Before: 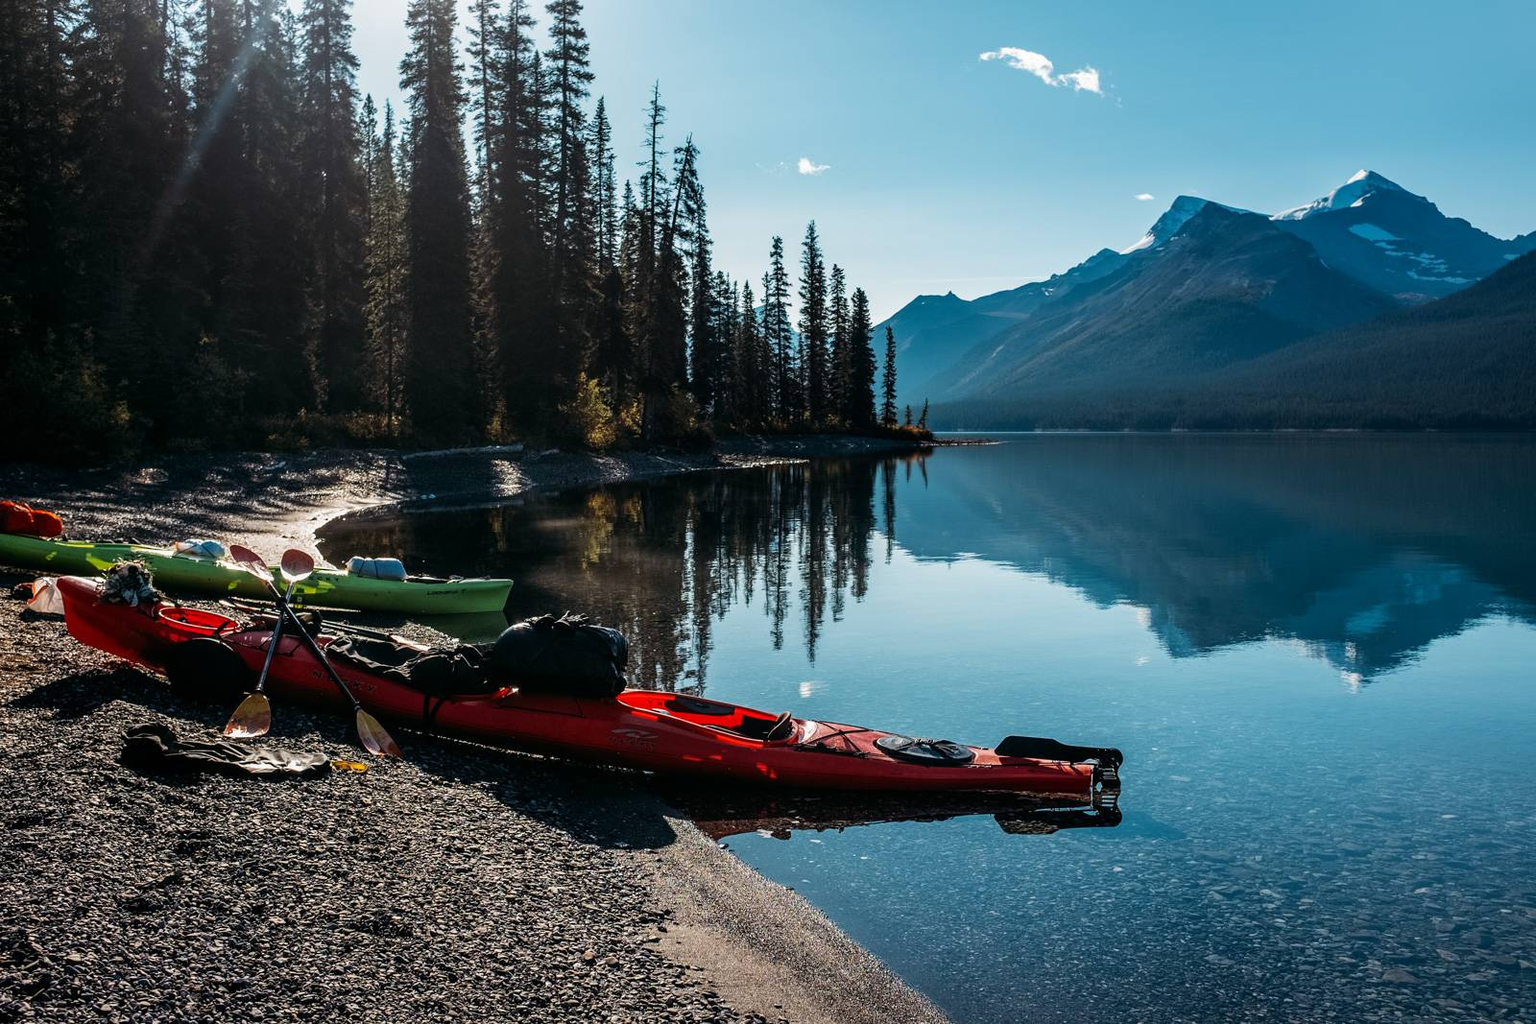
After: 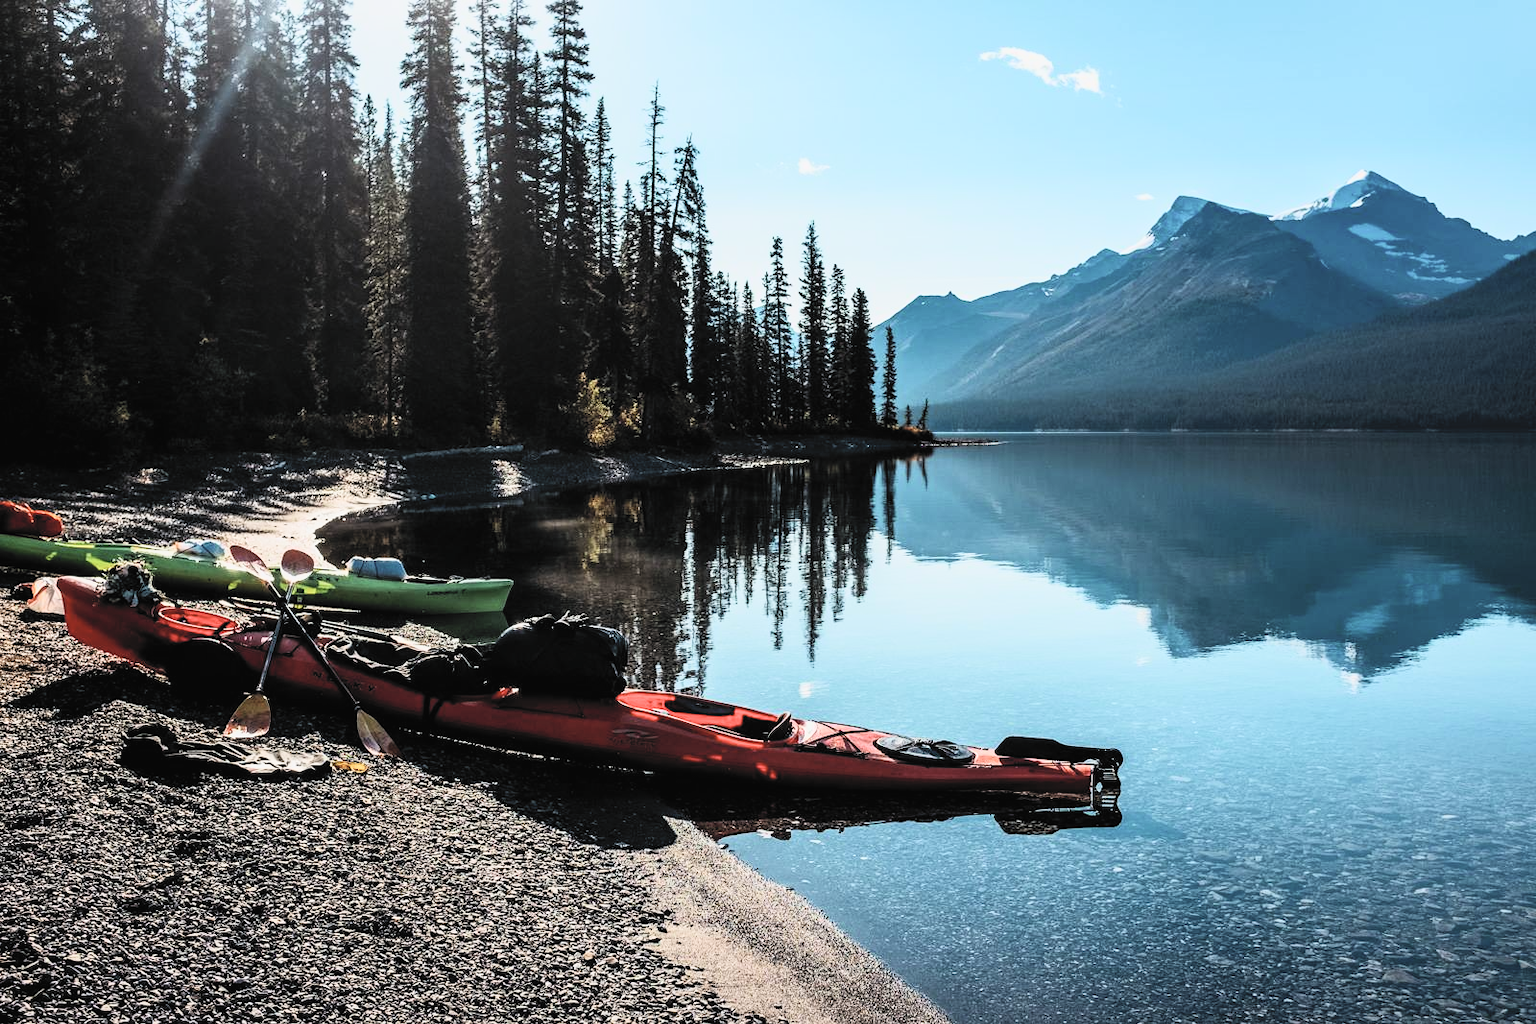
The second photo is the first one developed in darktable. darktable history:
contrast brightness saturation: contrast 0.386, brightness 0.521
filmic rgb: black relative exposure -7.65 EV, white relative exposure 4.56 EV, hardness 3.61, add noise in highlights 0.098, color science v4 (2020), type of noise poissonian
